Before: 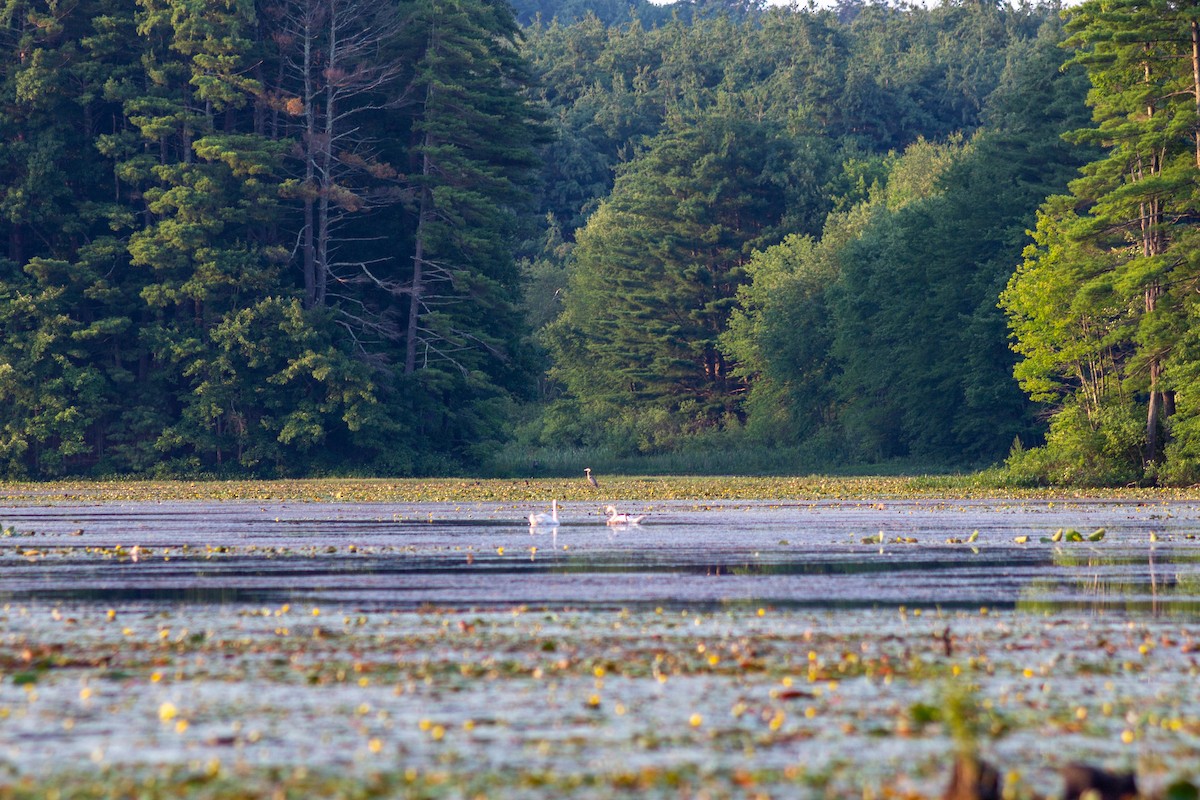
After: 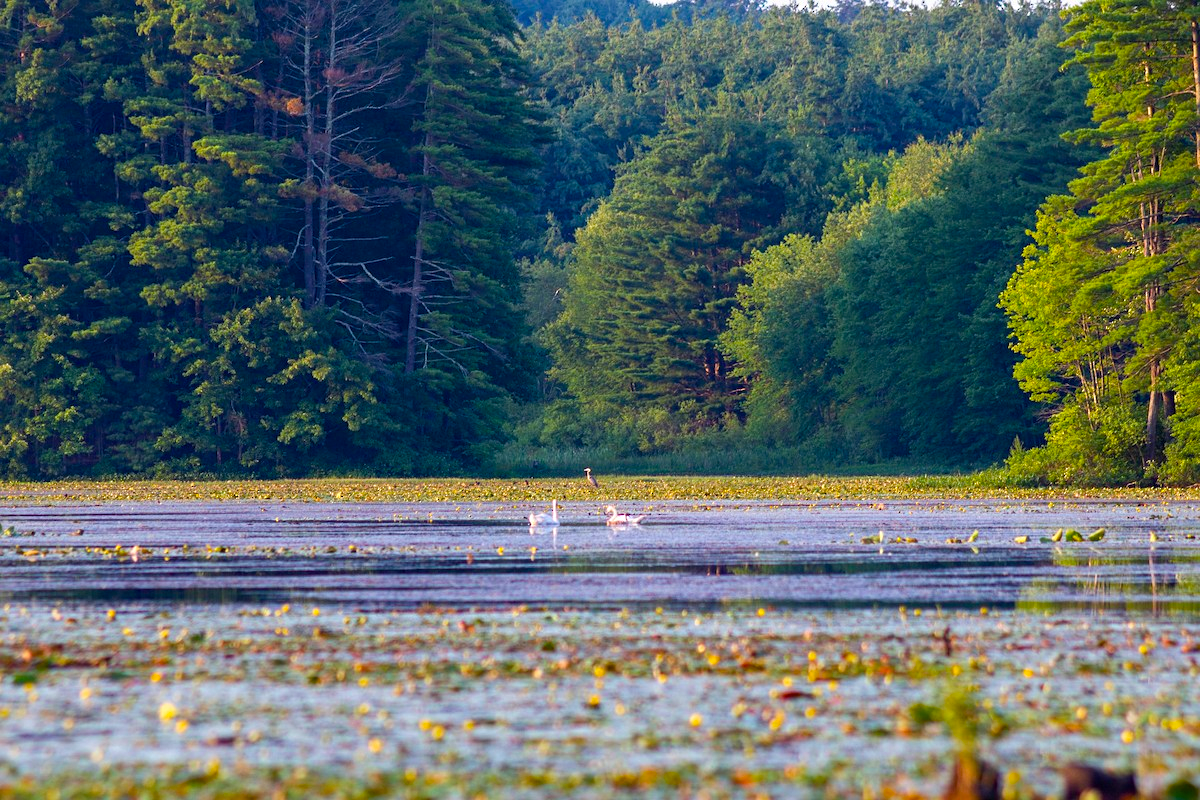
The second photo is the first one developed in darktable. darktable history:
velvia: strength 32%, mid-tones bias 0.2
sharpen: amount 0.2
